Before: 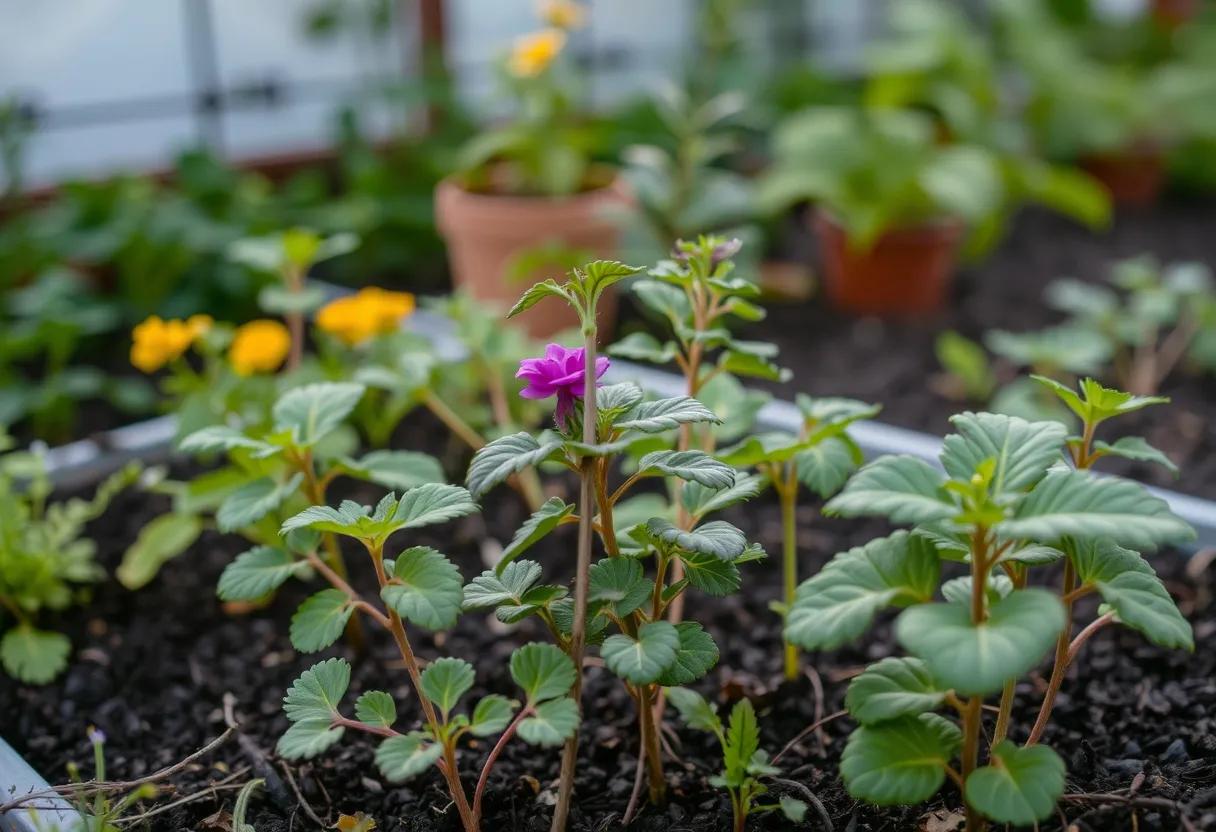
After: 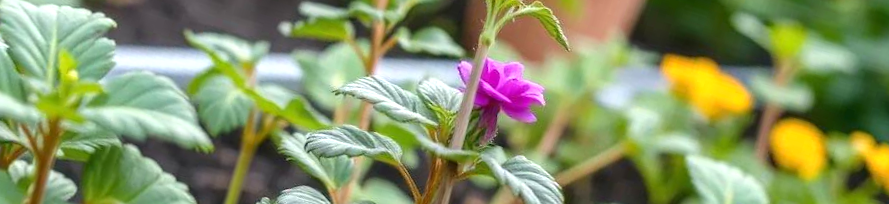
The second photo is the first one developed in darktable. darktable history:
crop and rotate: angle 16.12°, top 30.835%, bottom 35.653%
exposure: black level correction 0, exposure 0.7 EV, compensate exposure bias true, compensate highlight preservation false
